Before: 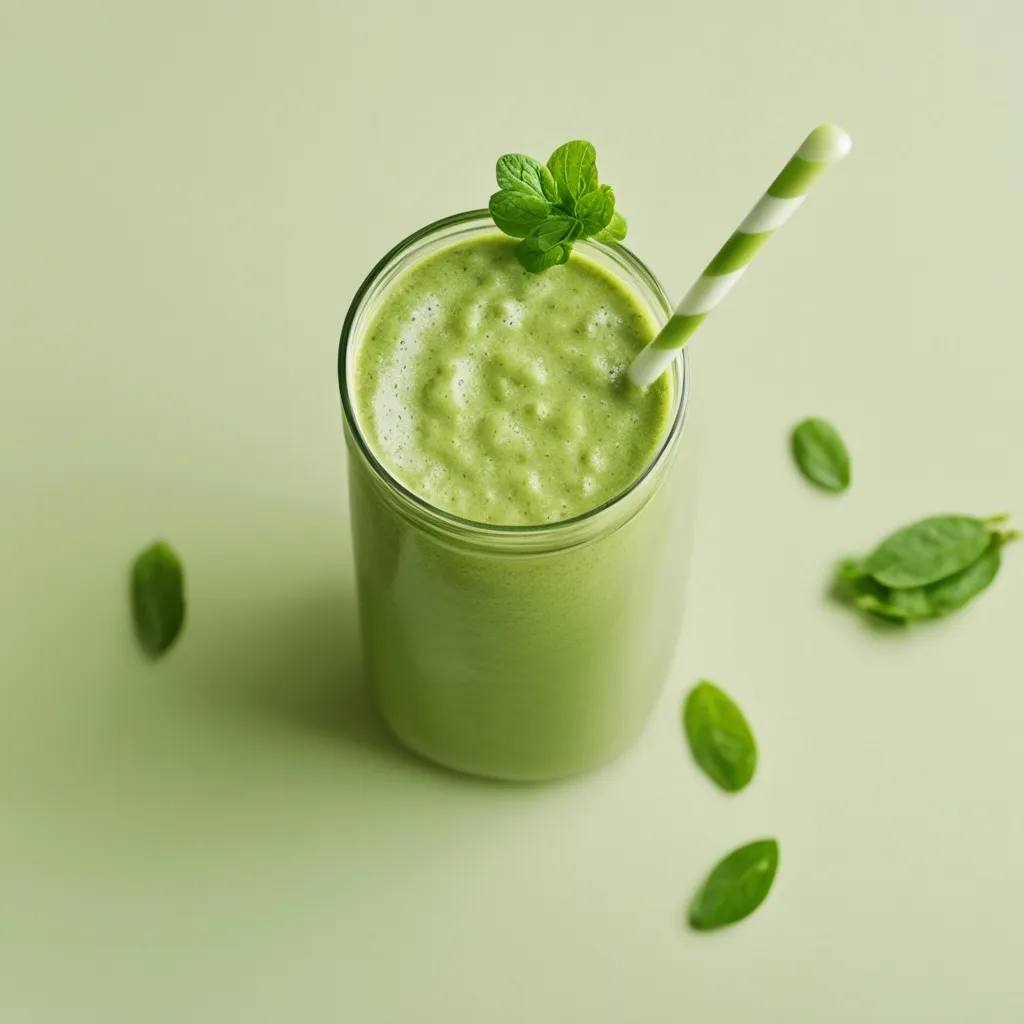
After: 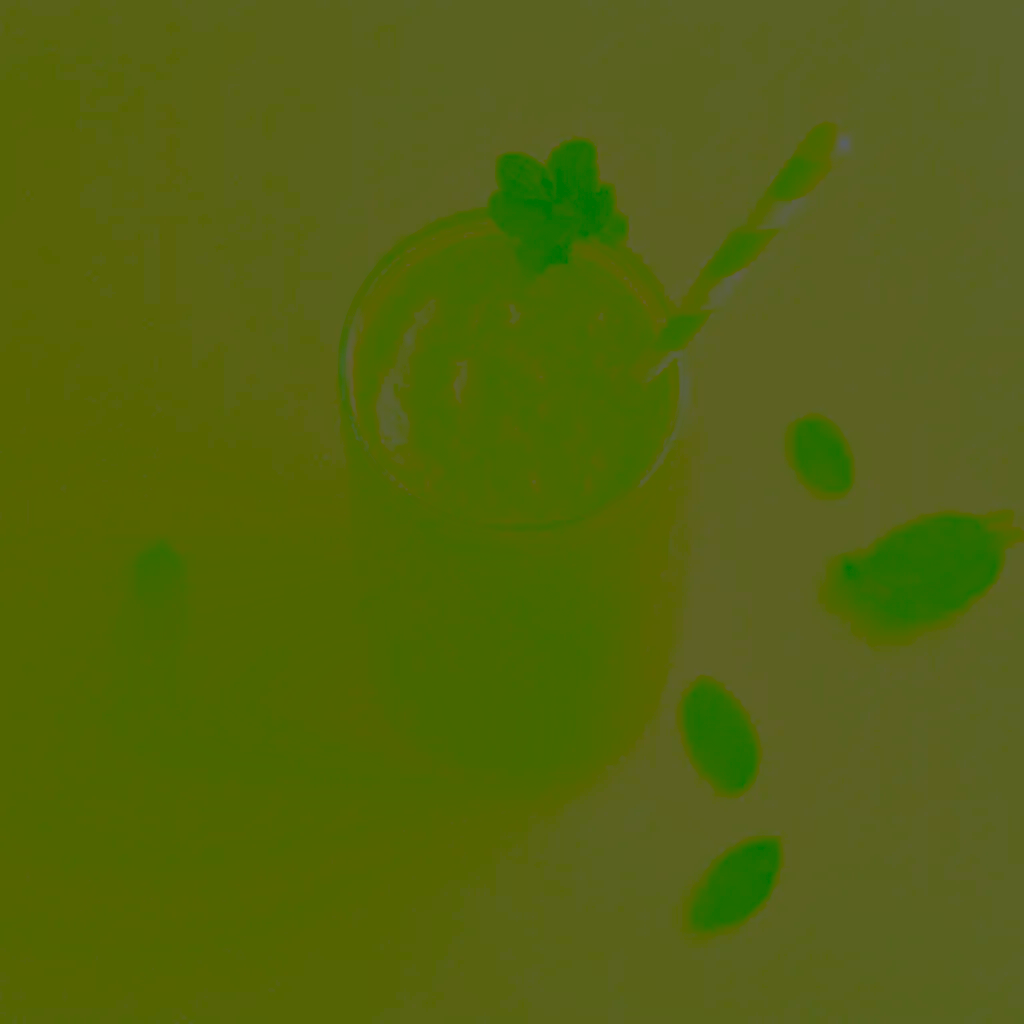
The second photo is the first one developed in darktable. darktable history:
contrast brightness saturation: contrast -0.99, brightness -0.17, saturation 0.75
color contrast: green-magenta contrast 0.85, blue-yellow contrast 1.25, unbound 0
